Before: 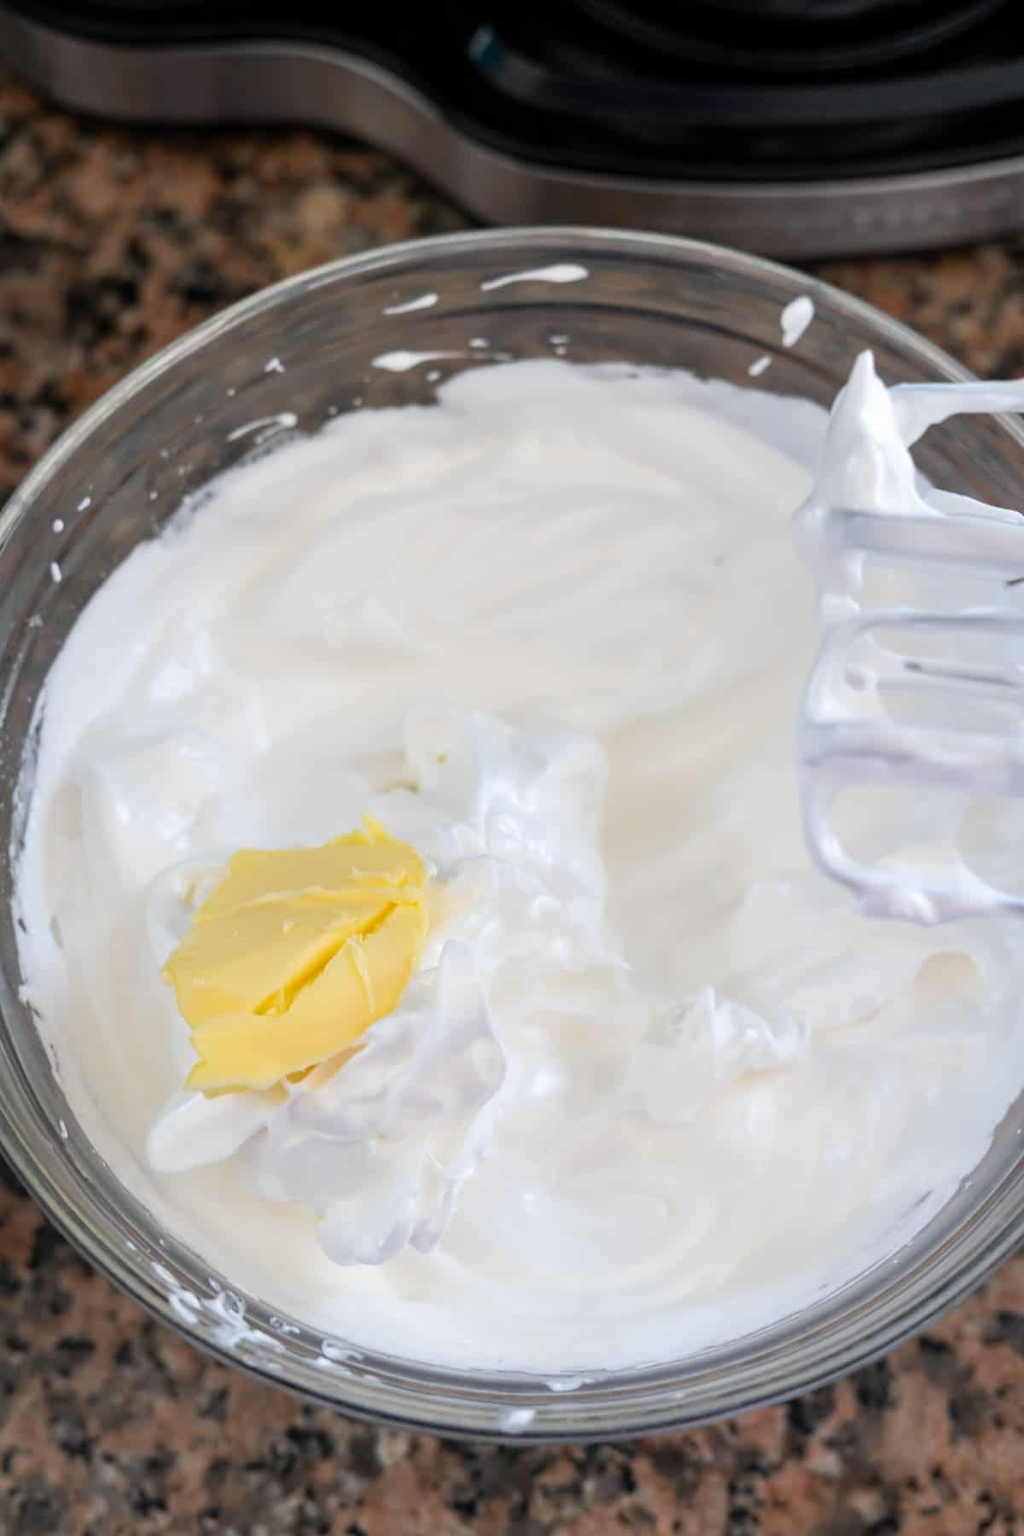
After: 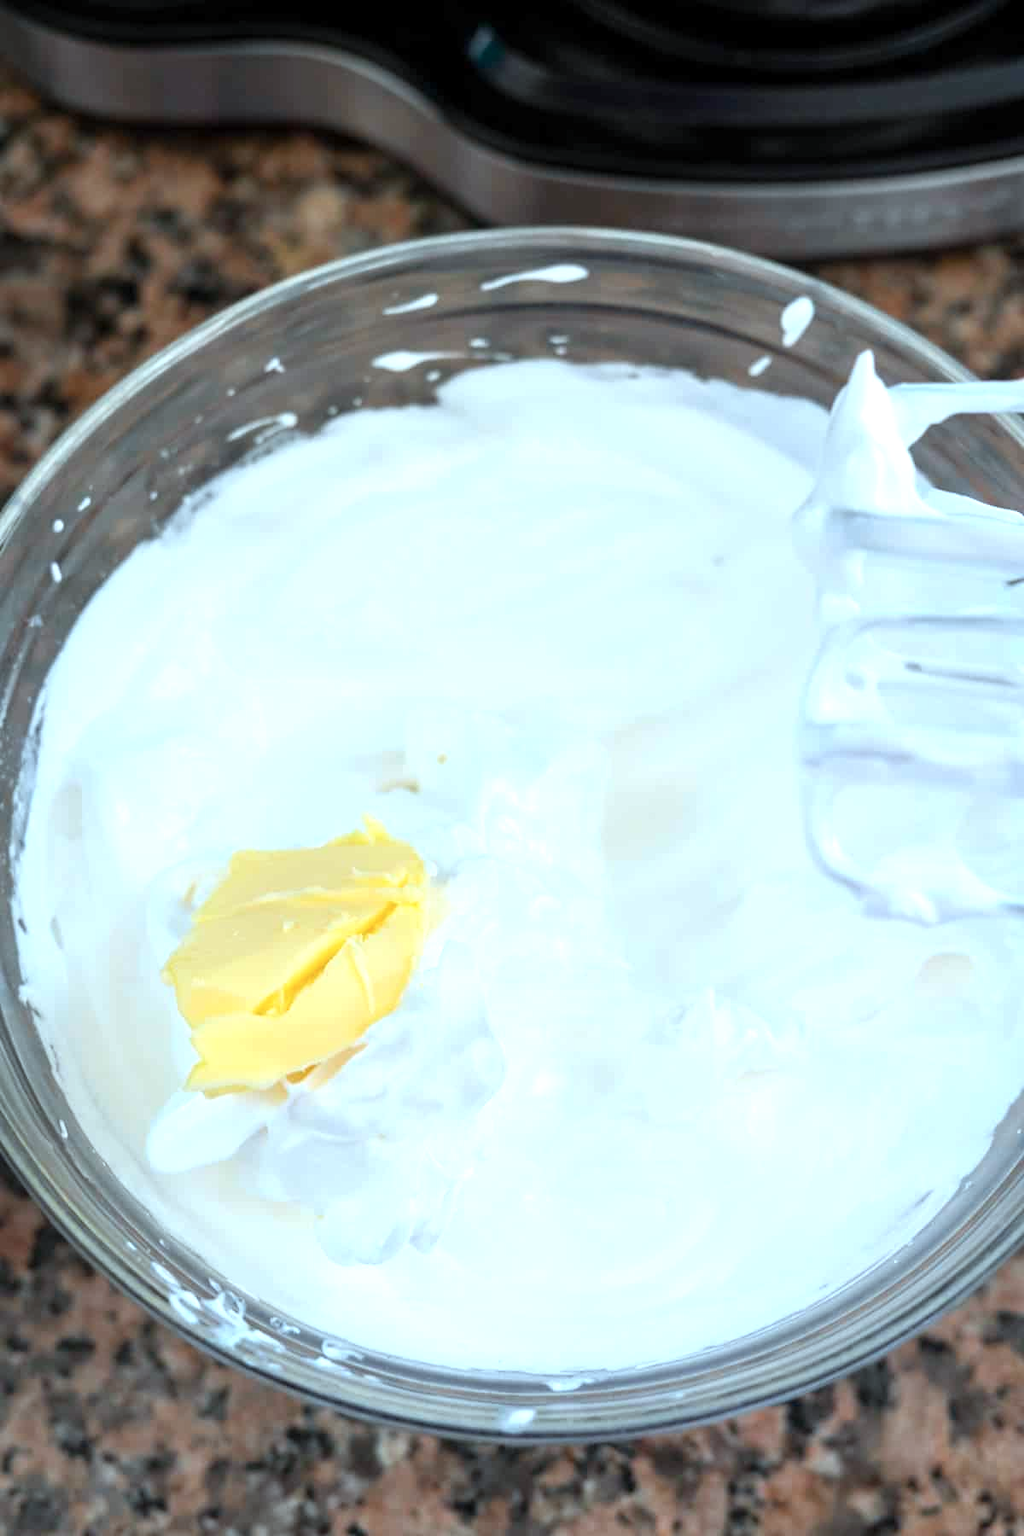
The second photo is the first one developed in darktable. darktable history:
color correction: highlights a* -9.96, highlights b* -10.38
exposure: exposure 0.566 EV, compensate exposure bias true, compensate highlight preservation false
